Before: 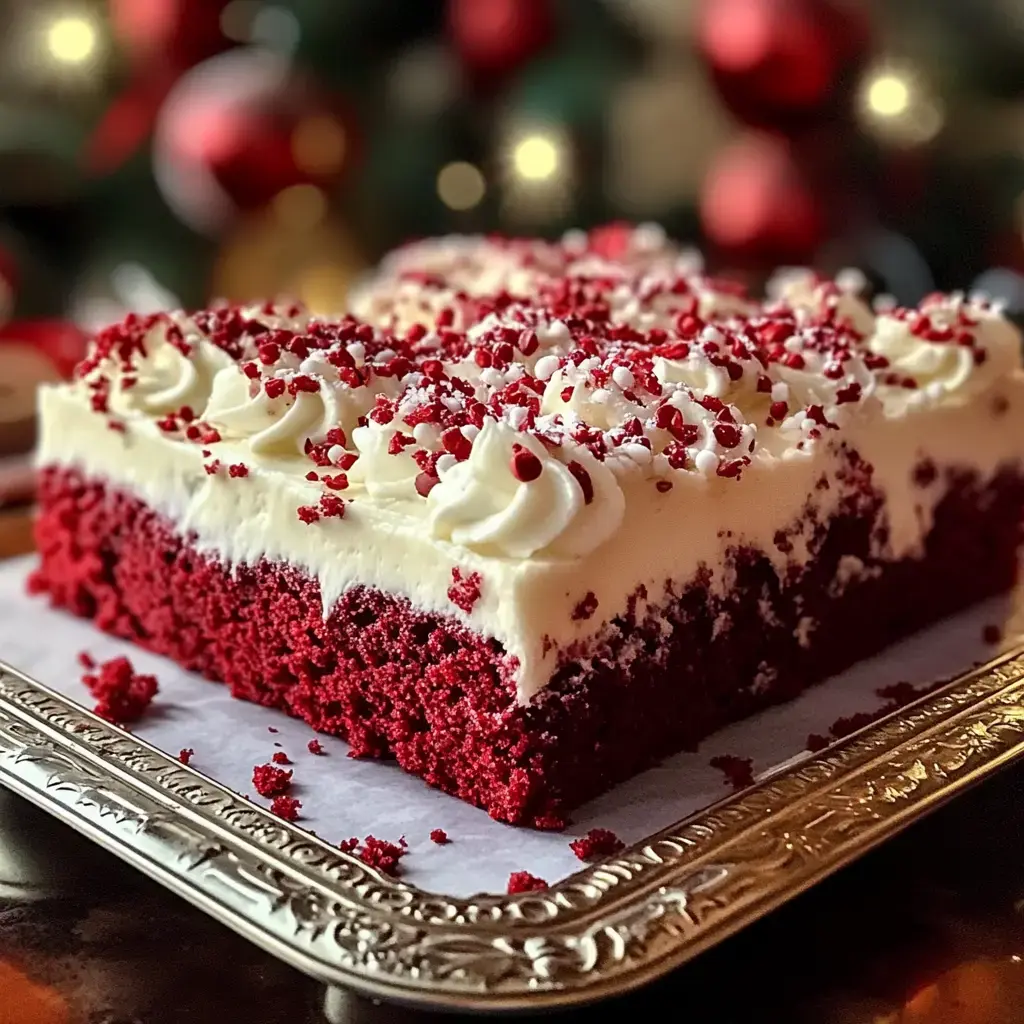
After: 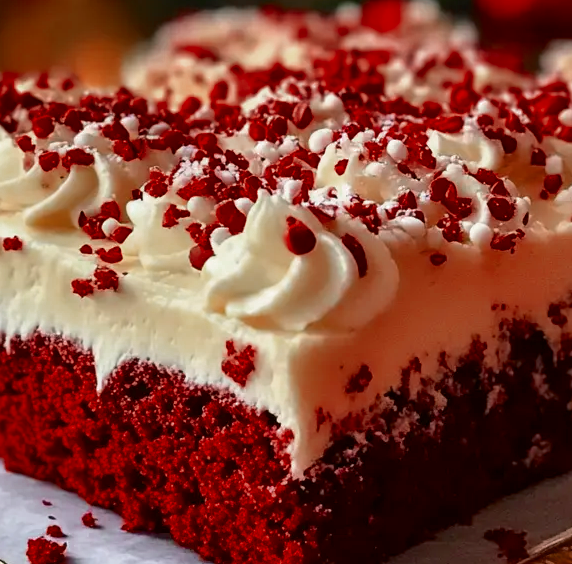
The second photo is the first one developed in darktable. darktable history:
crop and rotate: left 22.124%, top 22.263%, right 21.995%, bottom 22.625%
color balance rgb: shadows lift › luminance -7.429%, shadows lift › chroma 2.305%, shadows lift › hue 165.76°, perceptual saturation grading › global saturation 30.746%, global vibrance 23.377%
color zones: curves: ch0 [(0, 0.299) (0.25, 0.383) (0.456, 0.352) (0.736, 0.571)]; ch1 [(0, 0.63) (0.151, 0.568) (0.254, 0.416) (0.47, 0.558) (0.732, 0.37) (0.909, 0.492)]; ch2 [(0.004, 0.604) (0.158, 0.443) (0.257, 0.403) (0.761, 0.468)]
